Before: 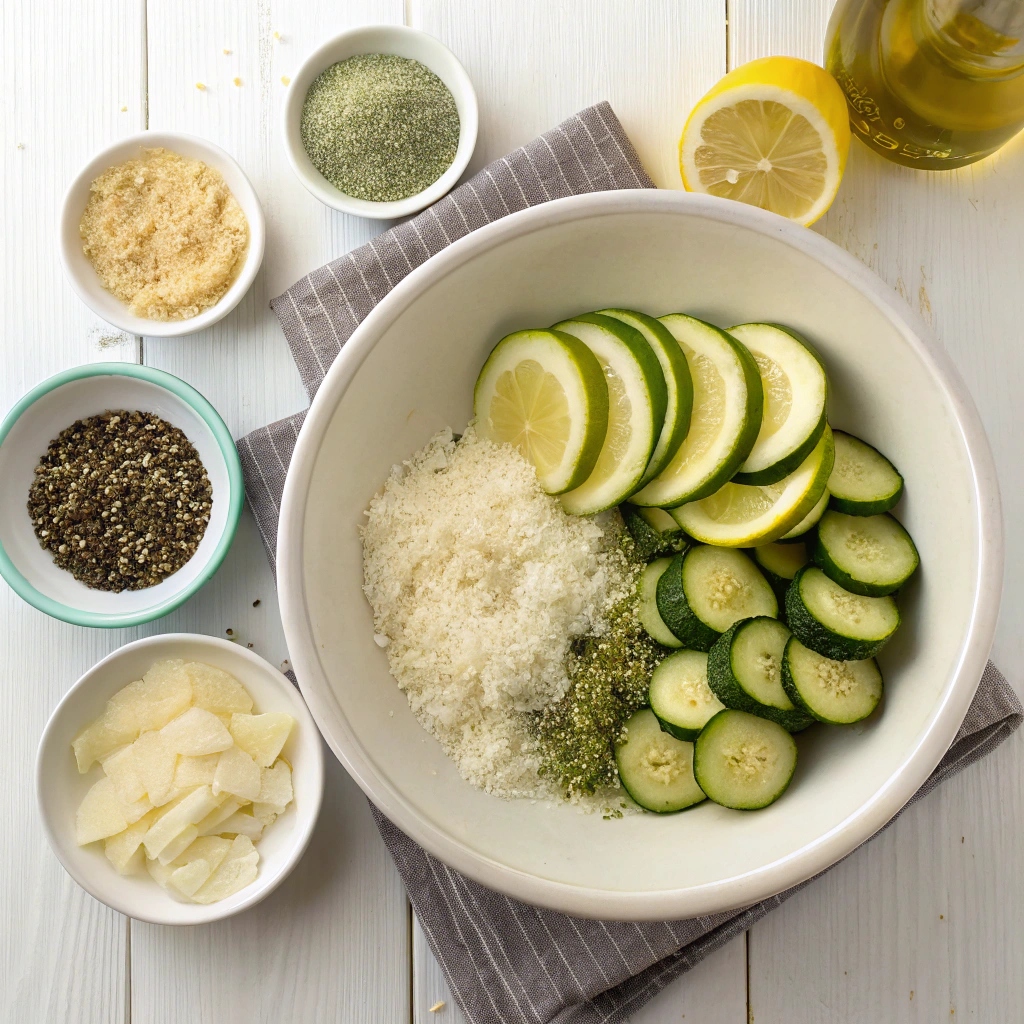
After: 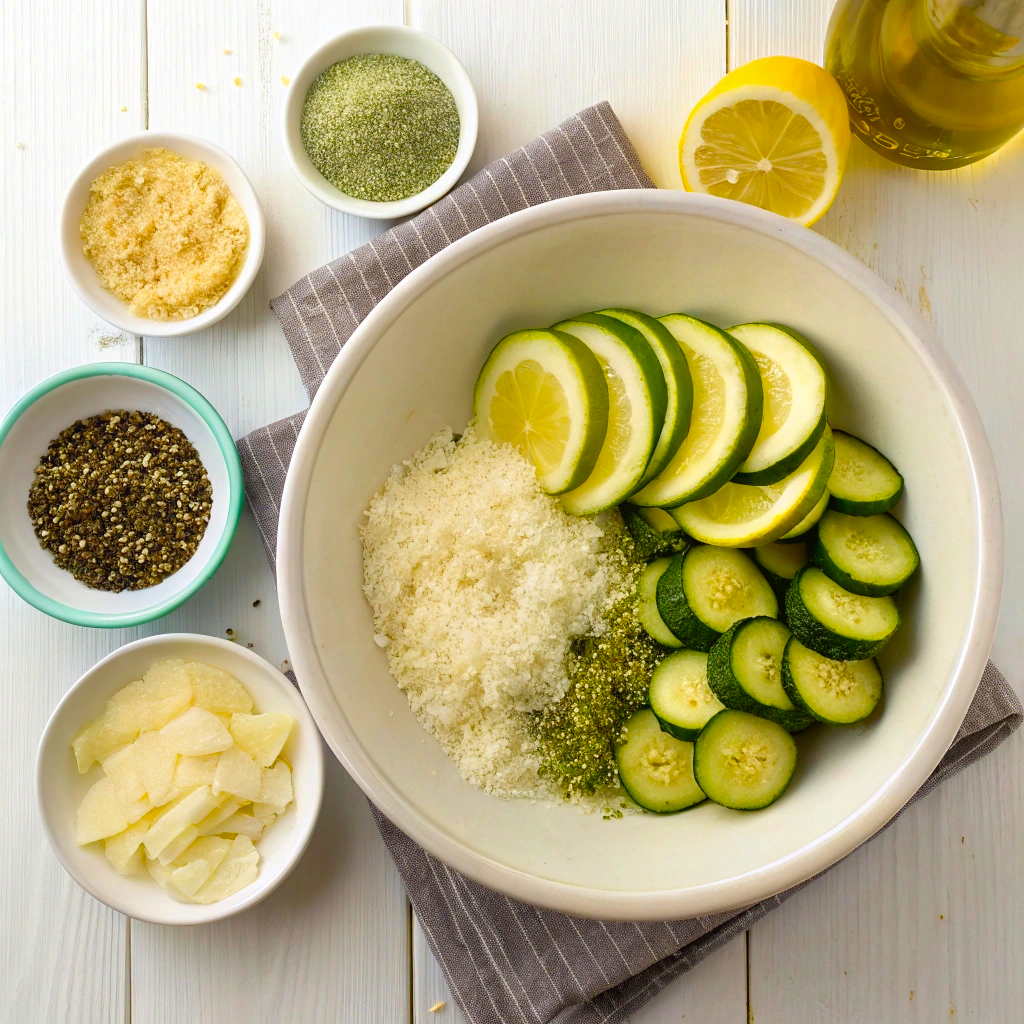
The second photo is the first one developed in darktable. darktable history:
velvia: strength 31.94%, mid-tones bias 0.206
color correction: highlights b* 0.002
